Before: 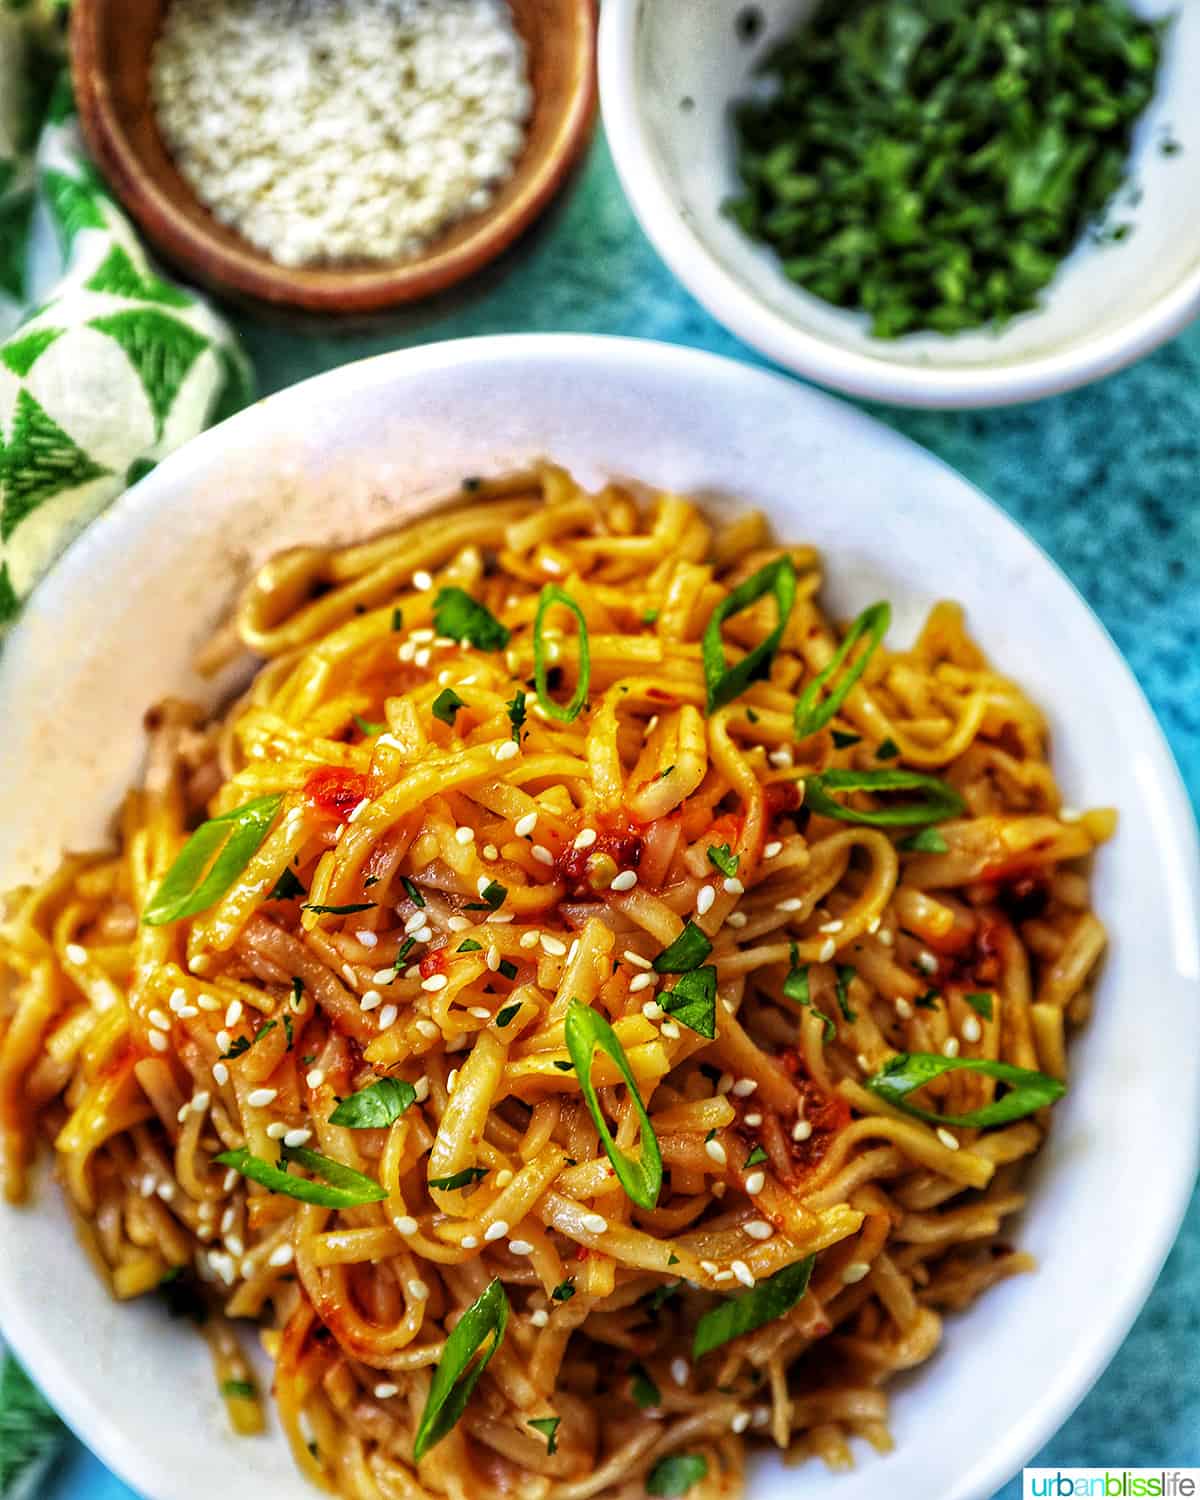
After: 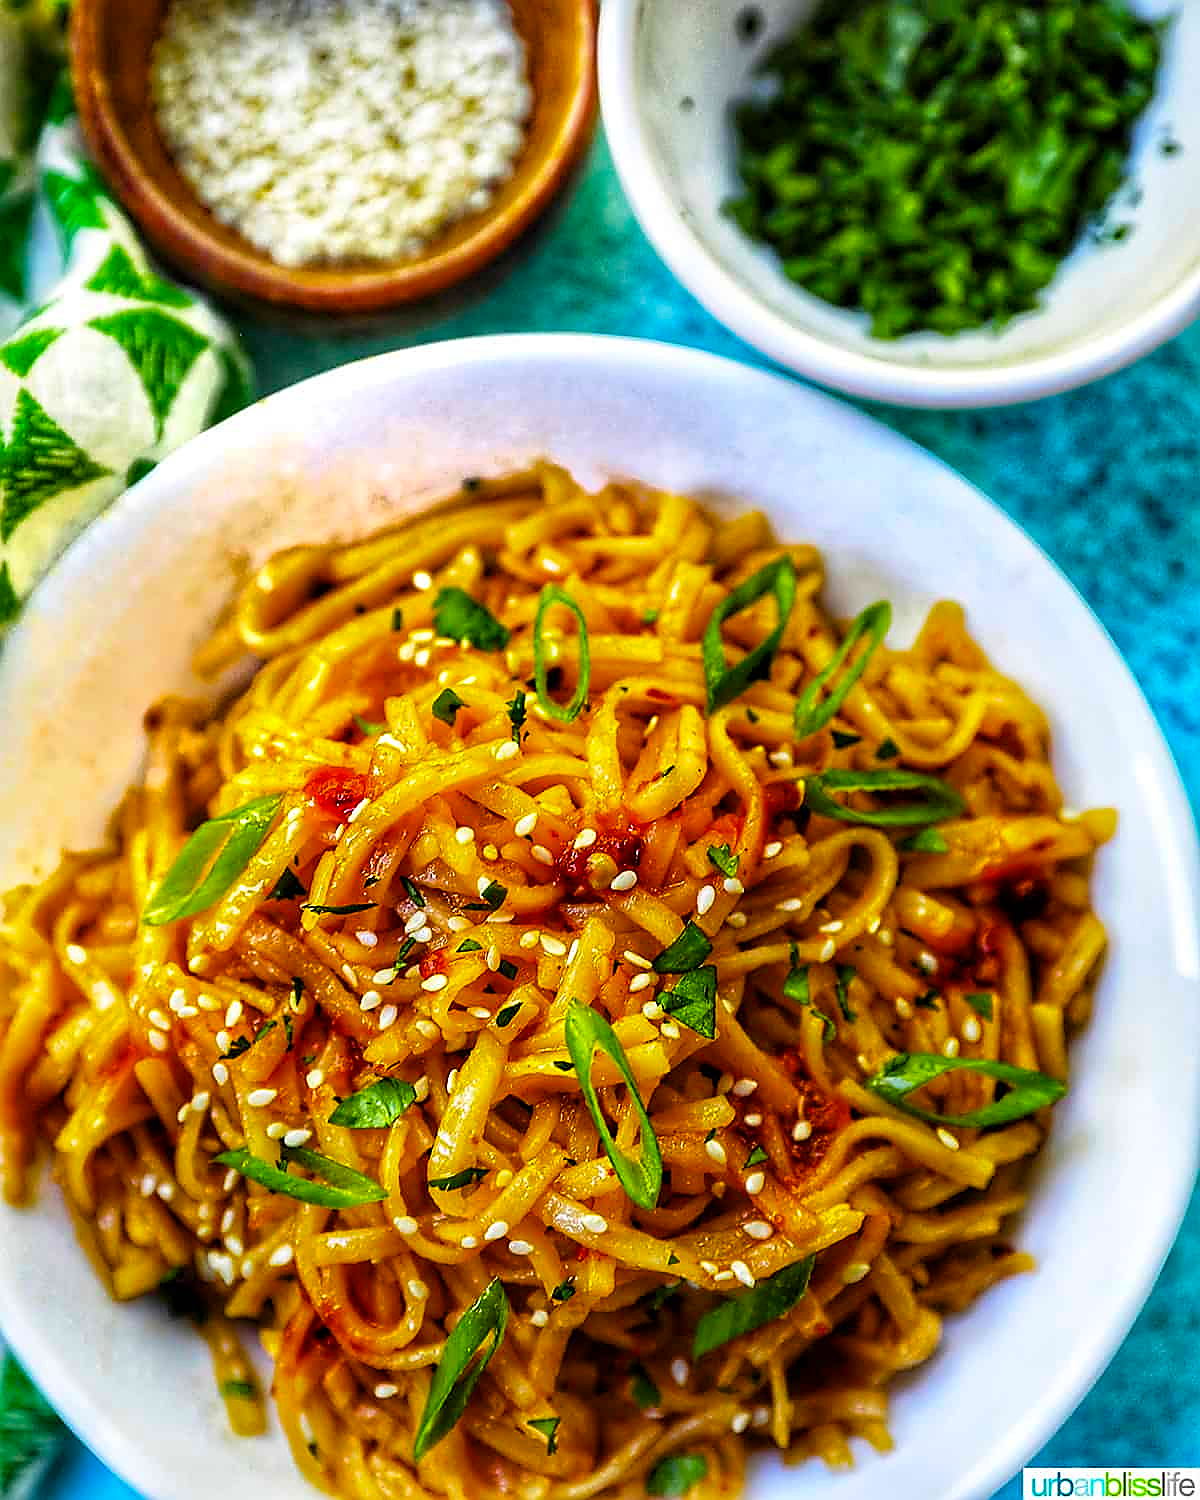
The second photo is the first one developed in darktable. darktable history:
tone equalizer: on, module defaults
color balance rgb: linear chroma grading › global chroma 15%, perceptual saturation grading › global saturation 30%
sharpen: radius 1.4, amount 1.25, threshold 0.7
